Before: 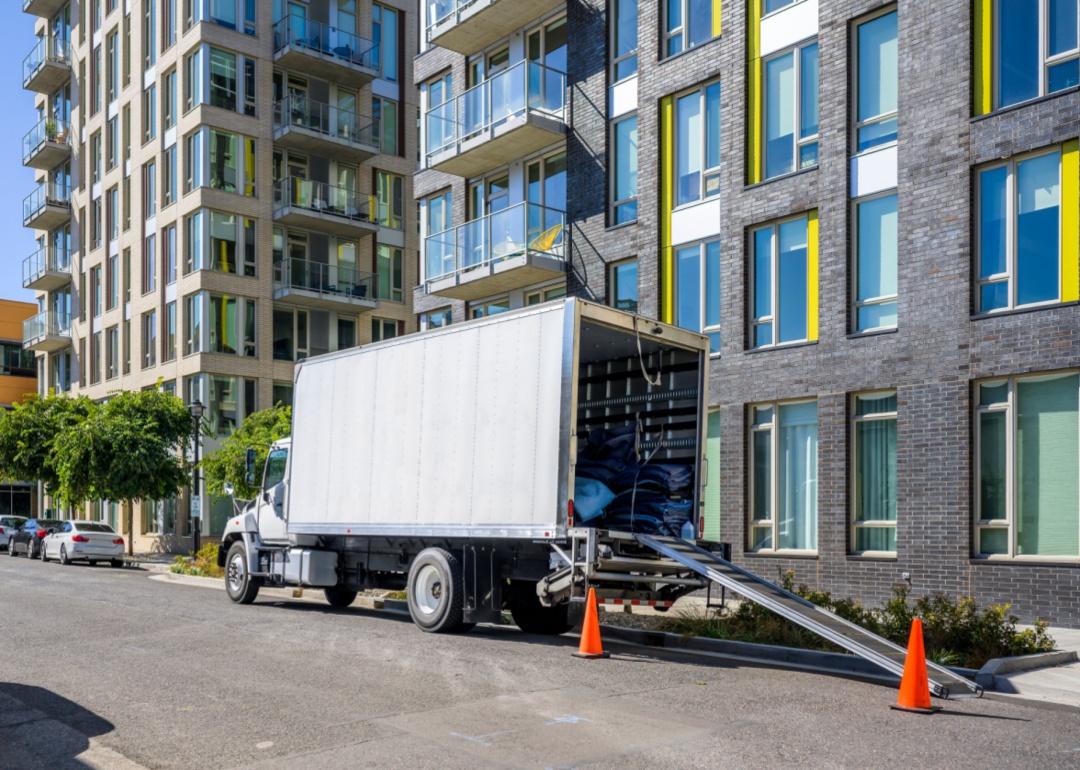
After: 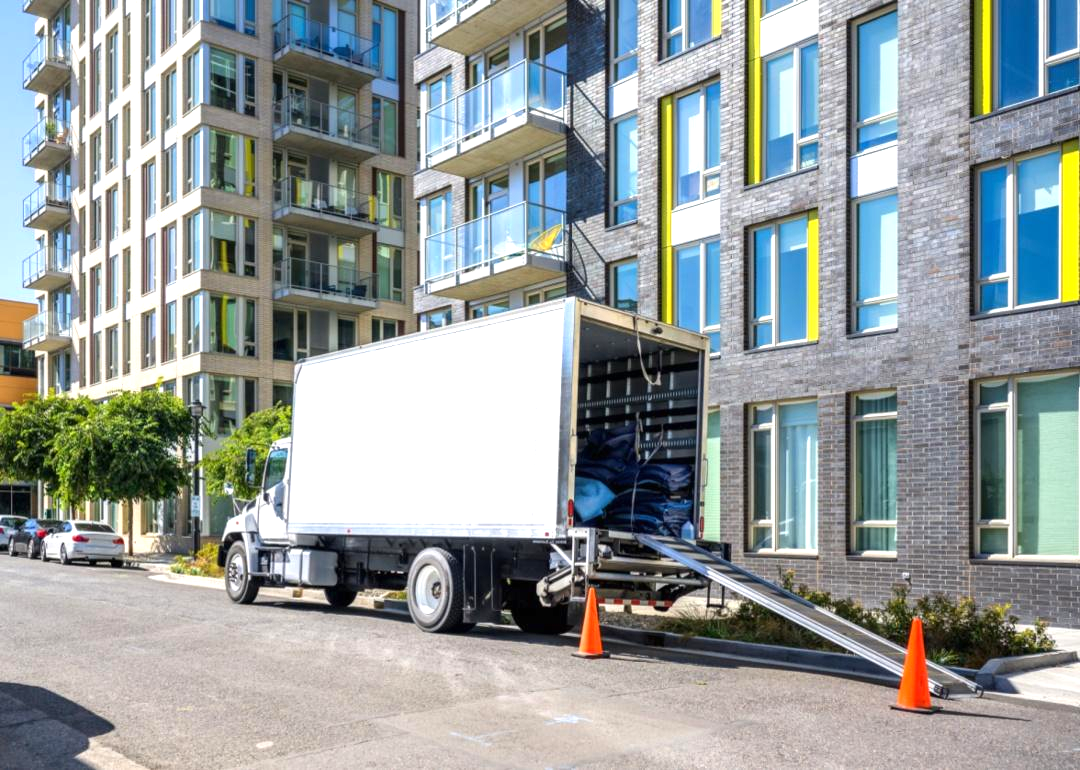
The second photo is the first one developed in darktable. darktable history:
exposure: black level correction 0, exposure 0.694 EV, compensate exposure bias true, compensate highlight preservation false
